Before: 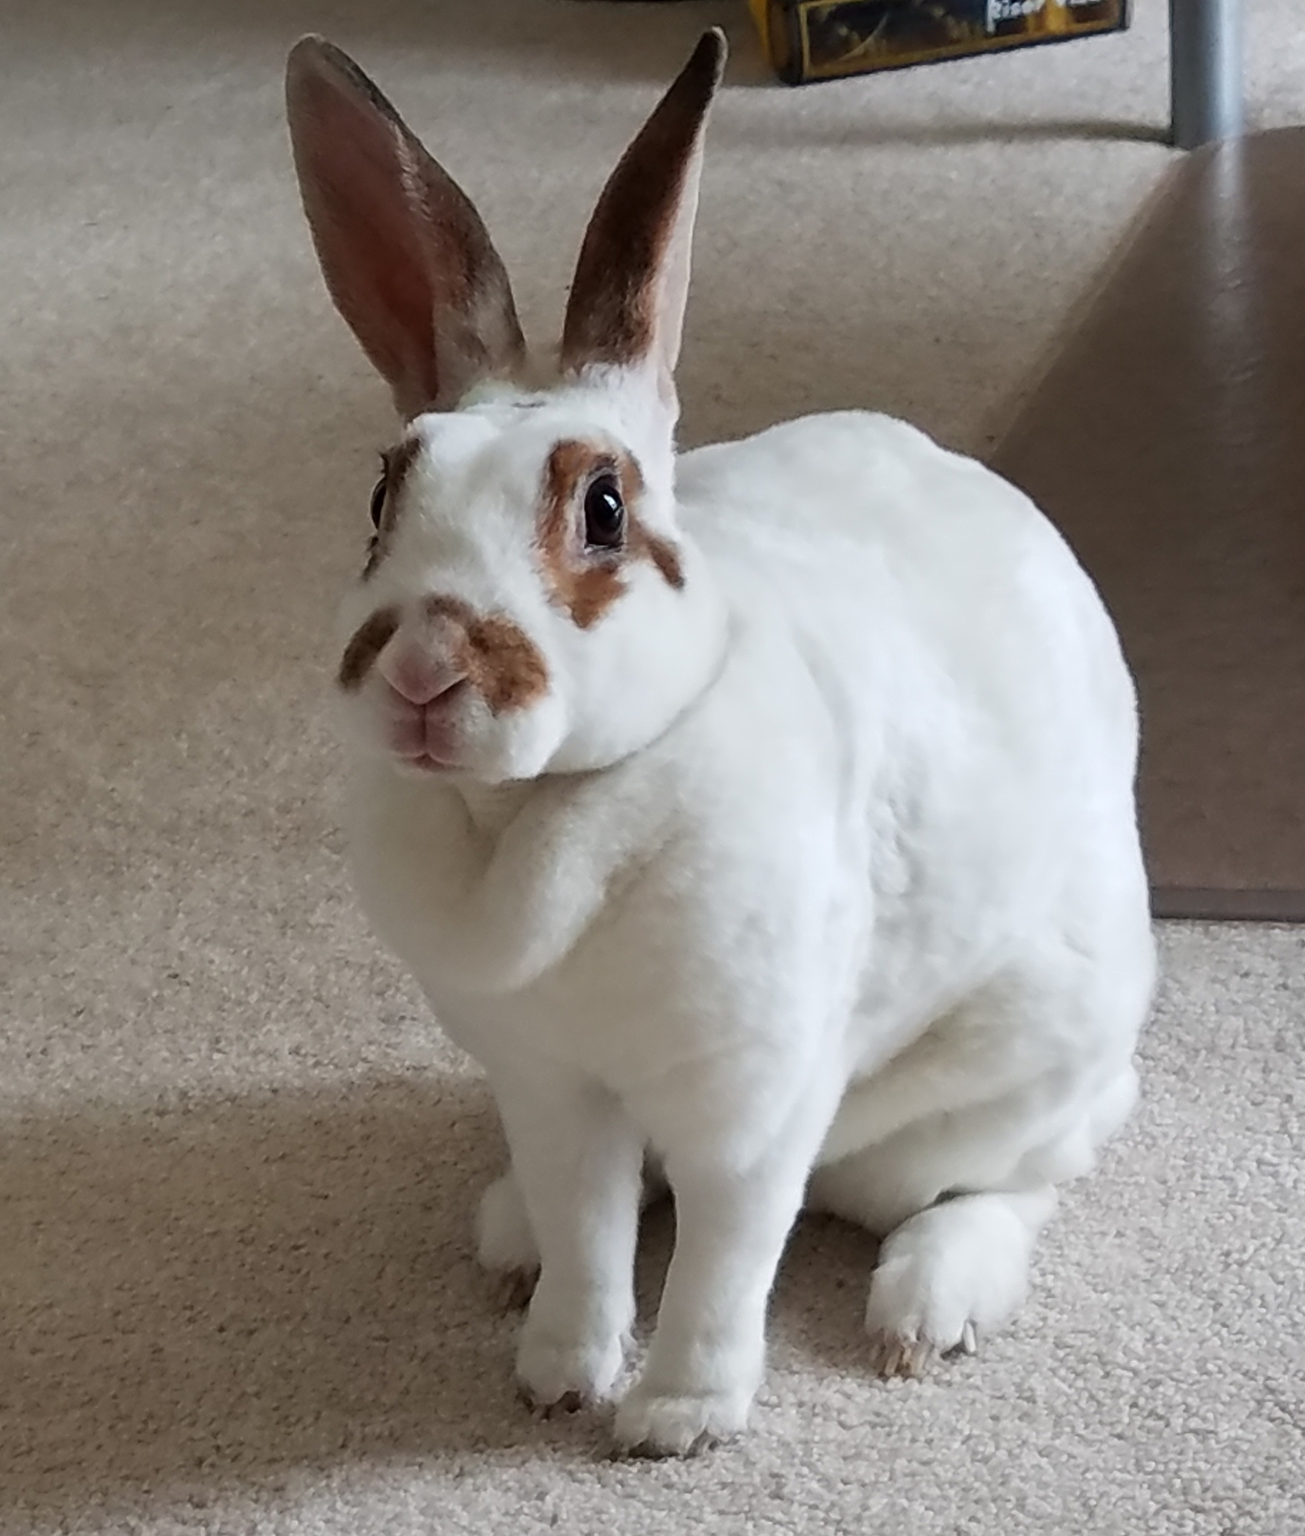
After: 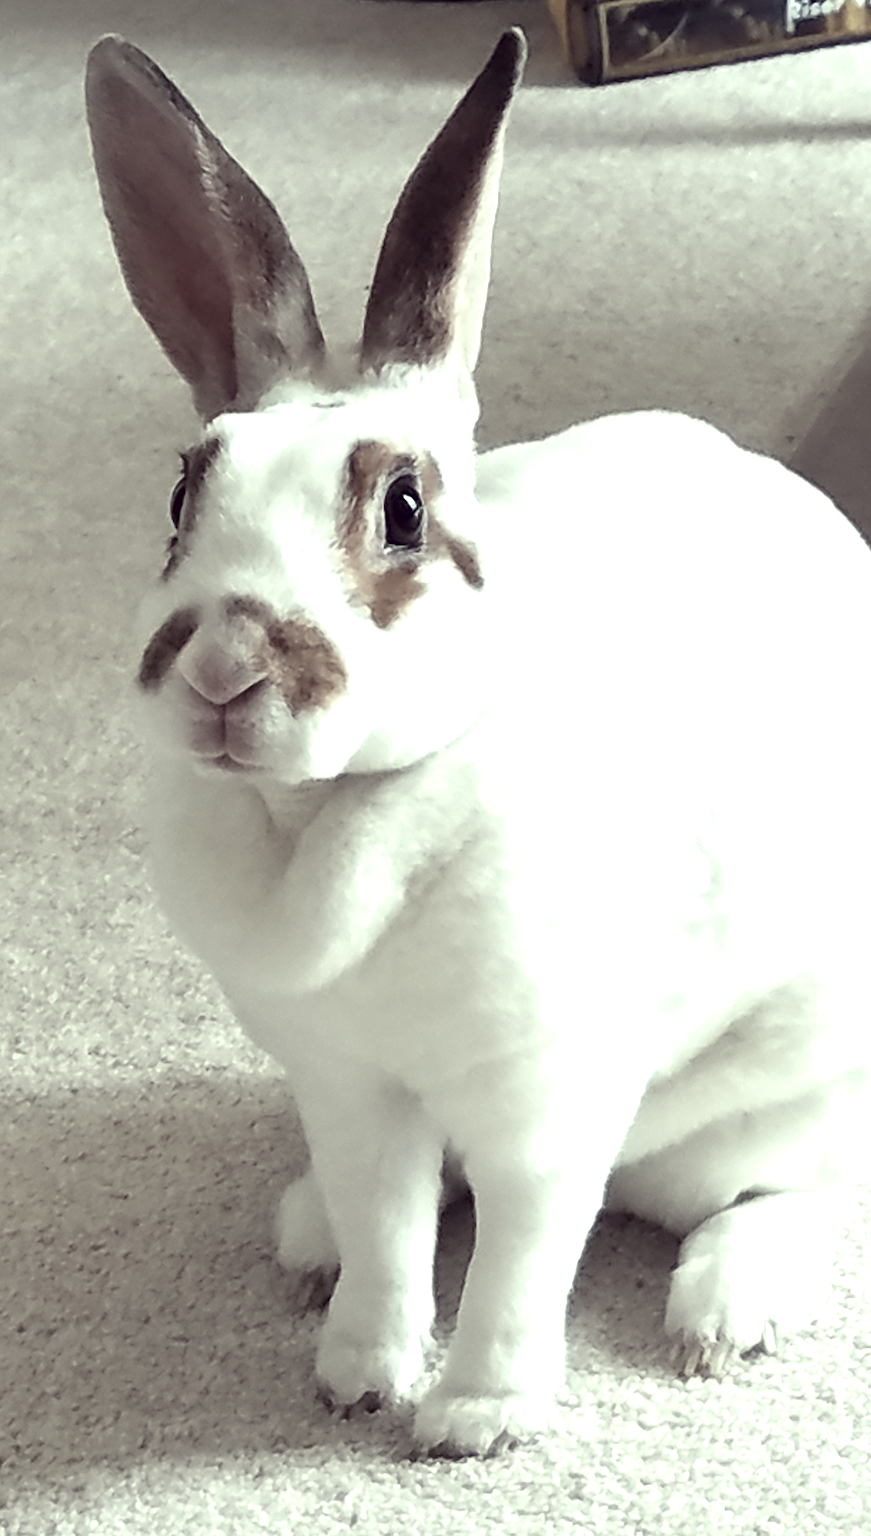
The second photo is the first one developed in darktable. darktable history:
color correction: highlights a* -20.18, highlights b* 20.79, shadows a* 19.62, shadows b* -20.15, saturation 0.37
exposure: exposure 1.153 EV, compensate exposure bias true, compensate highlight preservation false
crop: left 15.407%, right 17.805%
